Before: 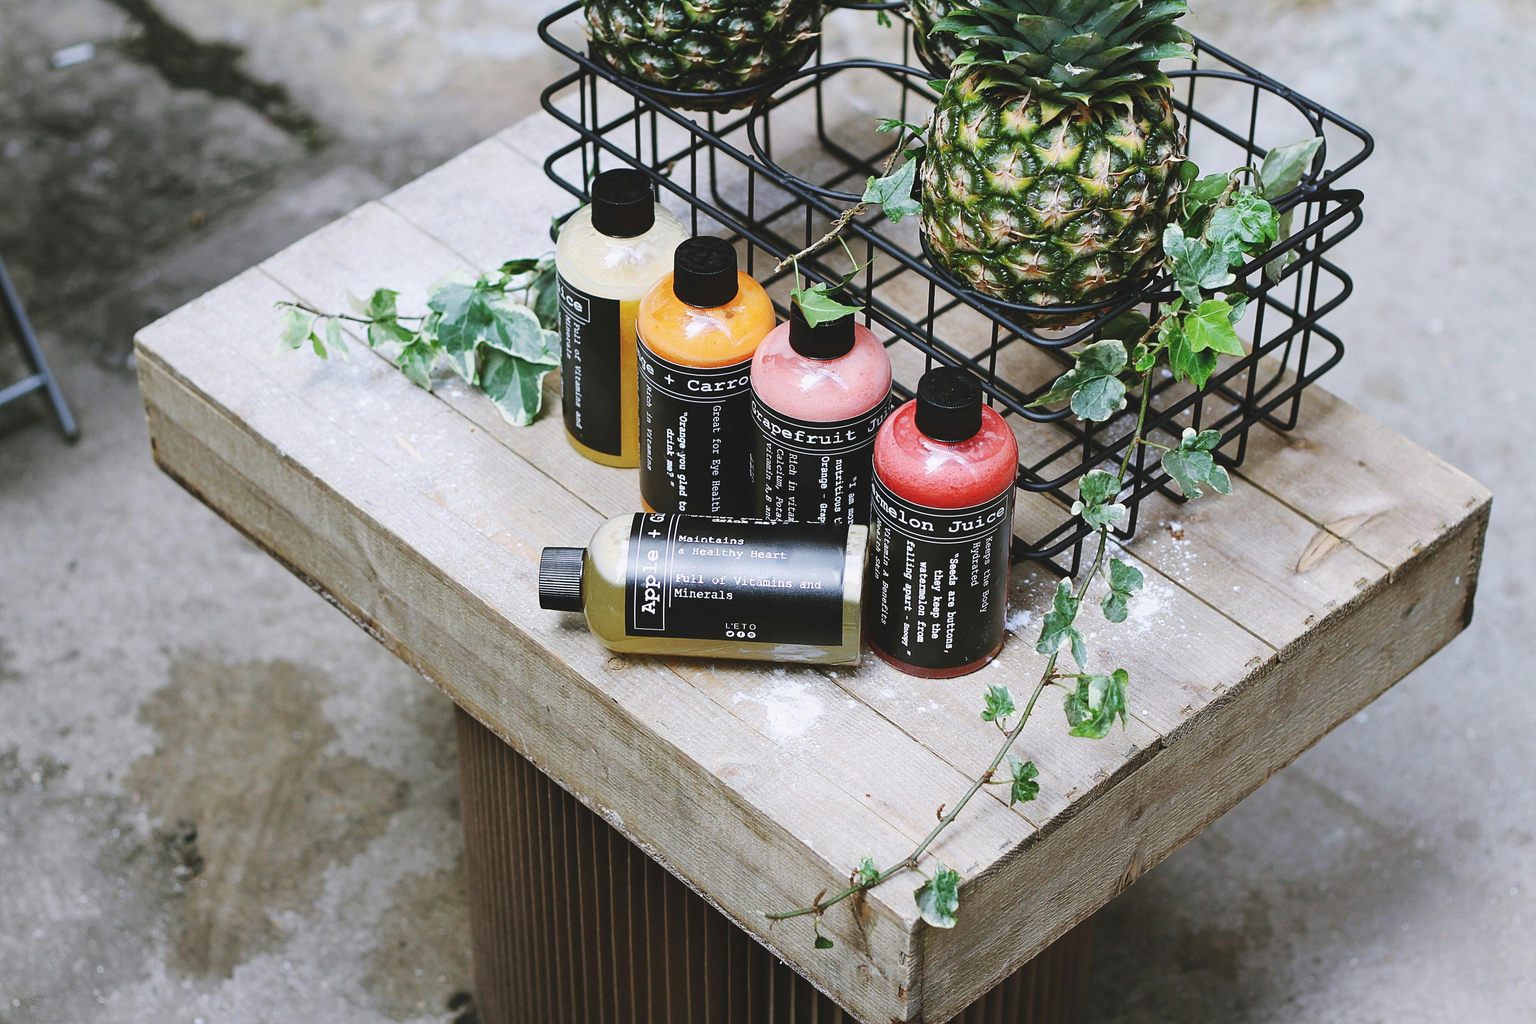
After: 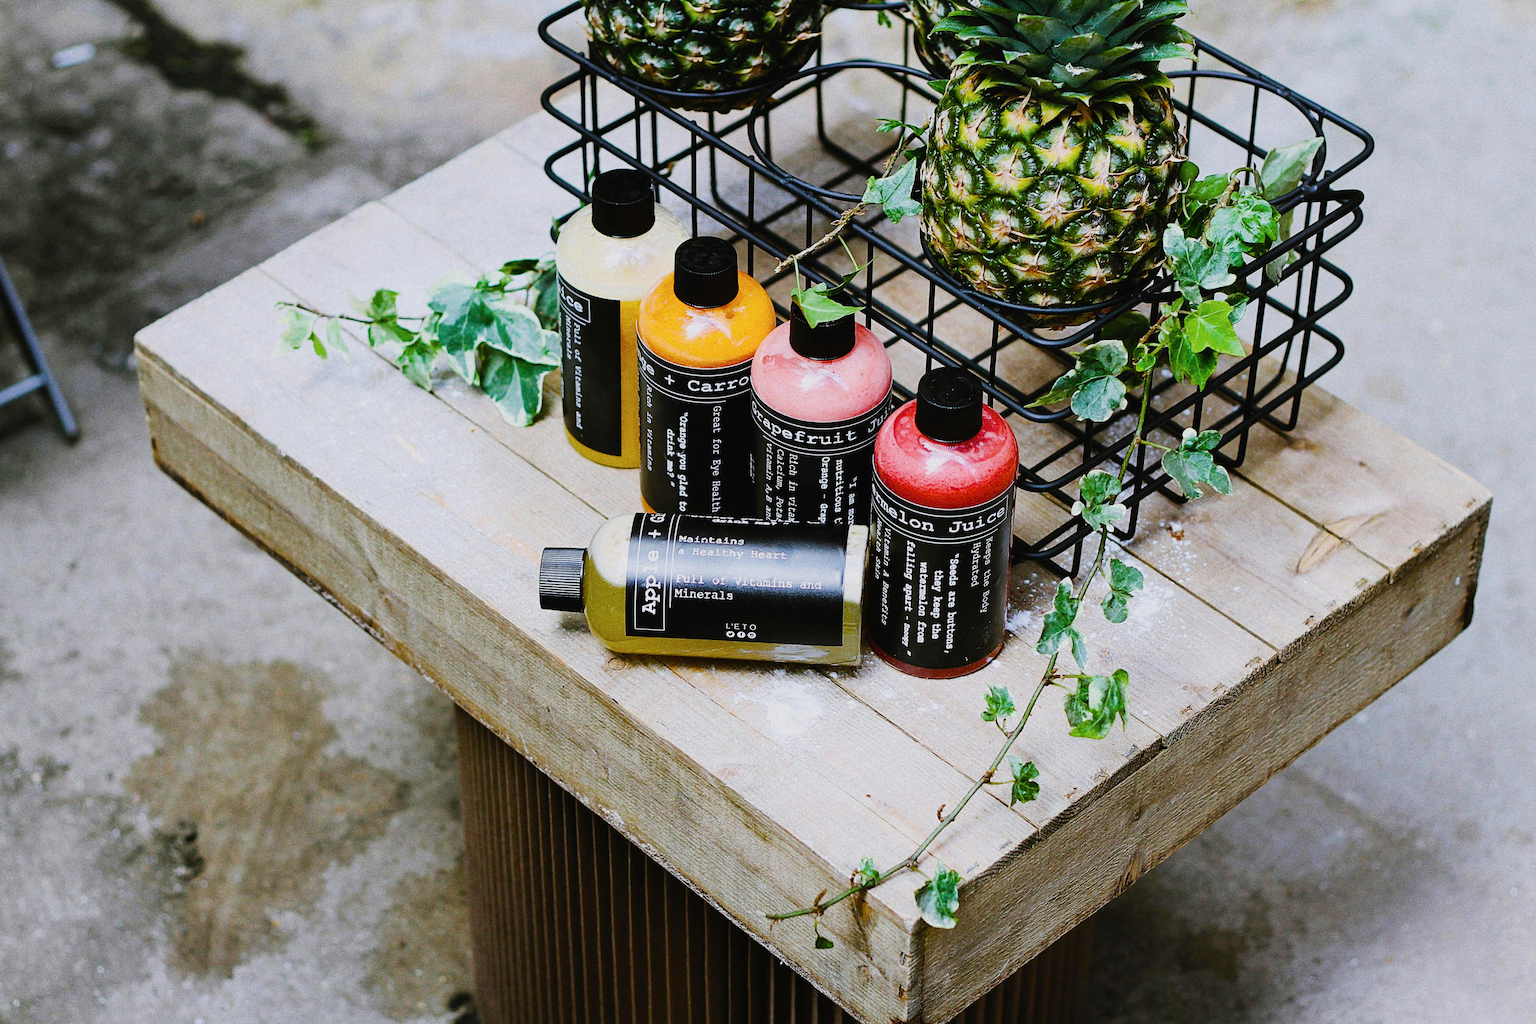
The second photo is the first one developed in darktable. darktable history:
filmic rgb: black relative exposure -7.65 EV, white relative exposure 4.56 EV, hardness 3.61
contrast brightness saturation: saturation -0.05
grain: coarseness 0.09 ISO, strength 40%
color balance rgb: linear chroma grading › global chroma 9%, perceptual saturation grading › global saturation 36%, perceptual saturation grading › shadows 35%, perceptual brilliance grading › global brilliance 15%, perceptual brilliance grading › shadows -35%, global vibrance 15%
